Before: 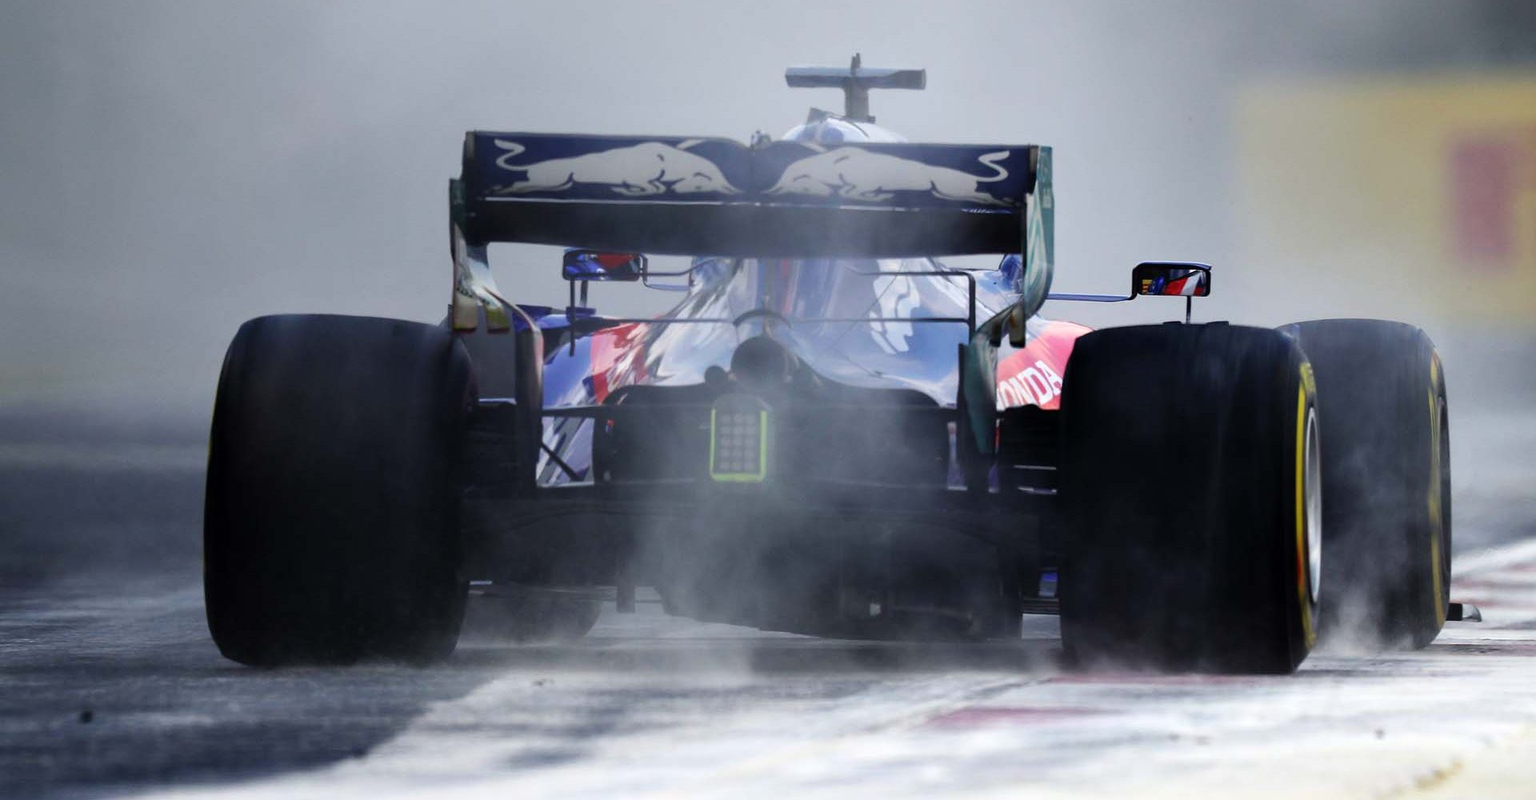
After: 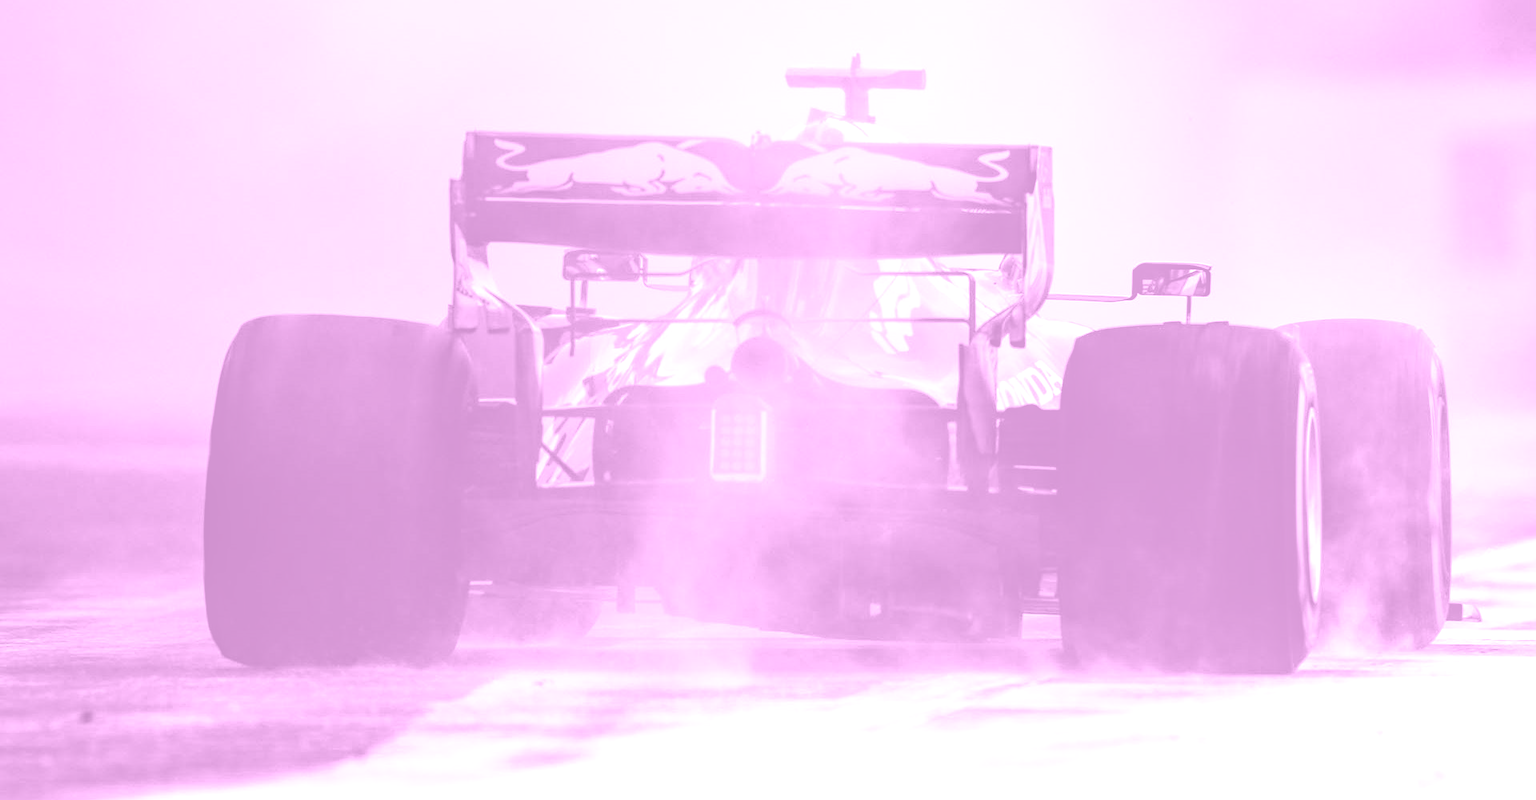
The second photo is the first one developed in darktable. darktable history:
color balance: lift [1, 1.001, 0.999, 1.001], gamma [1, 1.004, 1.007, 0.993], gain [1, 0.991, 0.987, 1.013], contrast 7.5%, contrast fulcrum 10%, output saturation 115%
tone equalizer: -8 EV -0.417 EV, -7 EV -0.389 EV, -6 EV -0.333 EV, -5 EV -0.222 EV, -3 EV 0.222 EV, -2 EV 0.333 EV, -1 EV 0.389 EV, +0 EV 0.417 EV, edges refinement/feathering 500, mask exposure compensation -1.57 EV, preserve details no
haze removal: compatibility mode true, adaptive false
local contrast: detail 130%
exposure: black level correction 0, exposure 1 EV, compensate exposure bias true, compensate highlight preservation false
white balance: red 1.009, blue 1.027
colorize: hue 331.2°, saturation 75%, source mix 30.28%, lightness 70.52%, version 1
